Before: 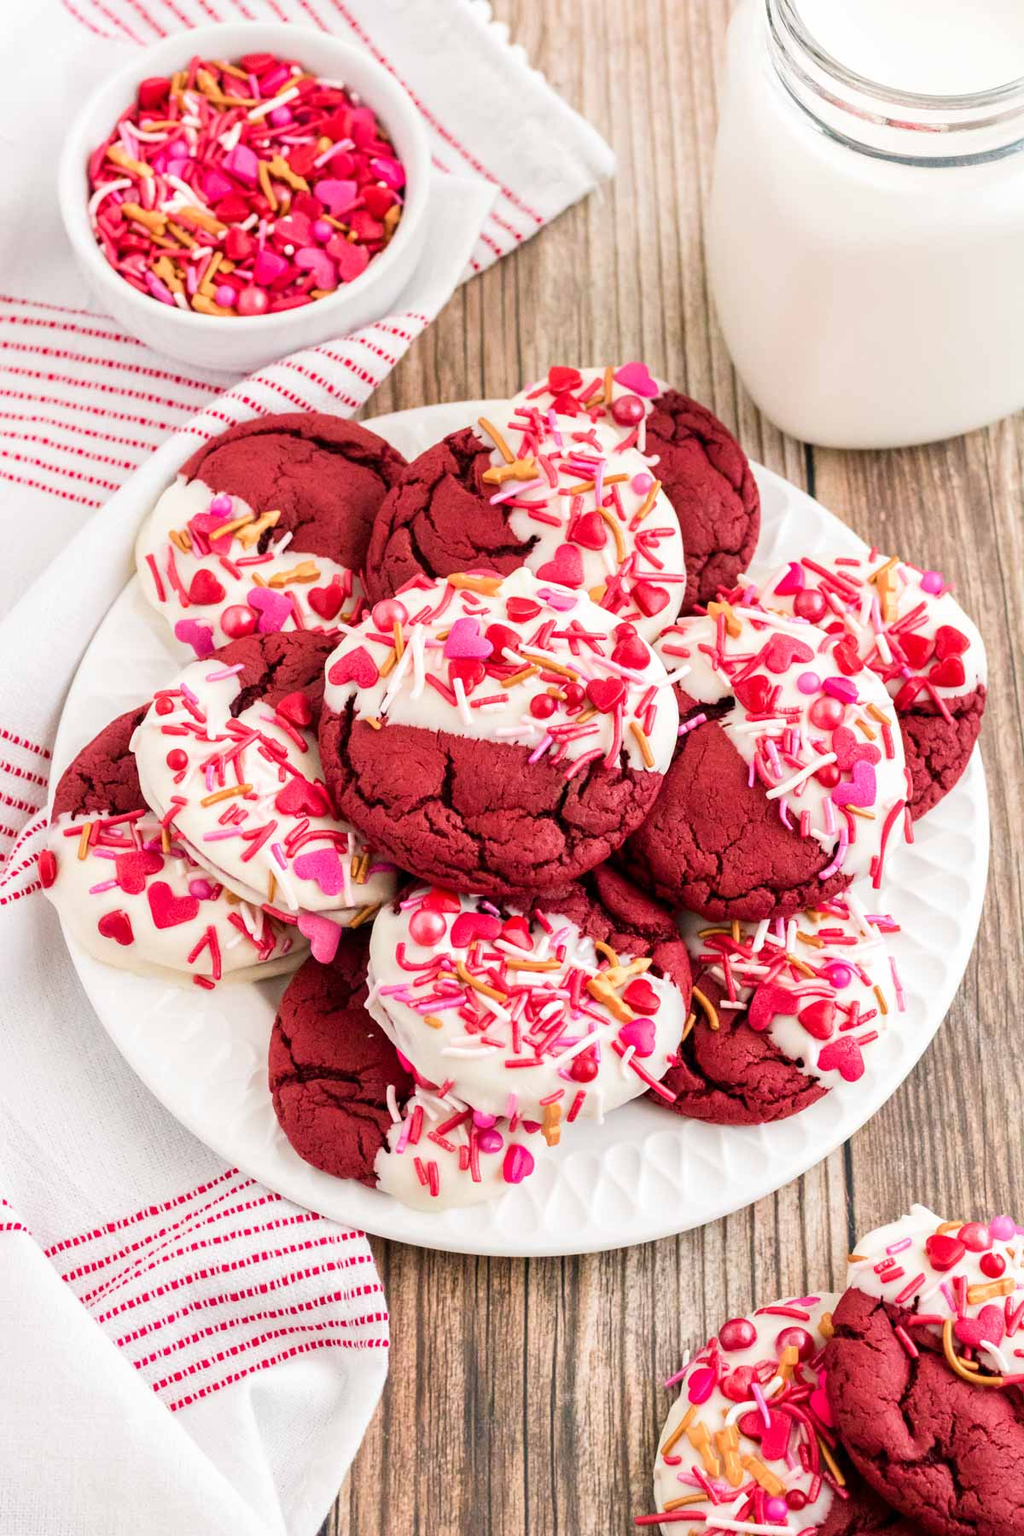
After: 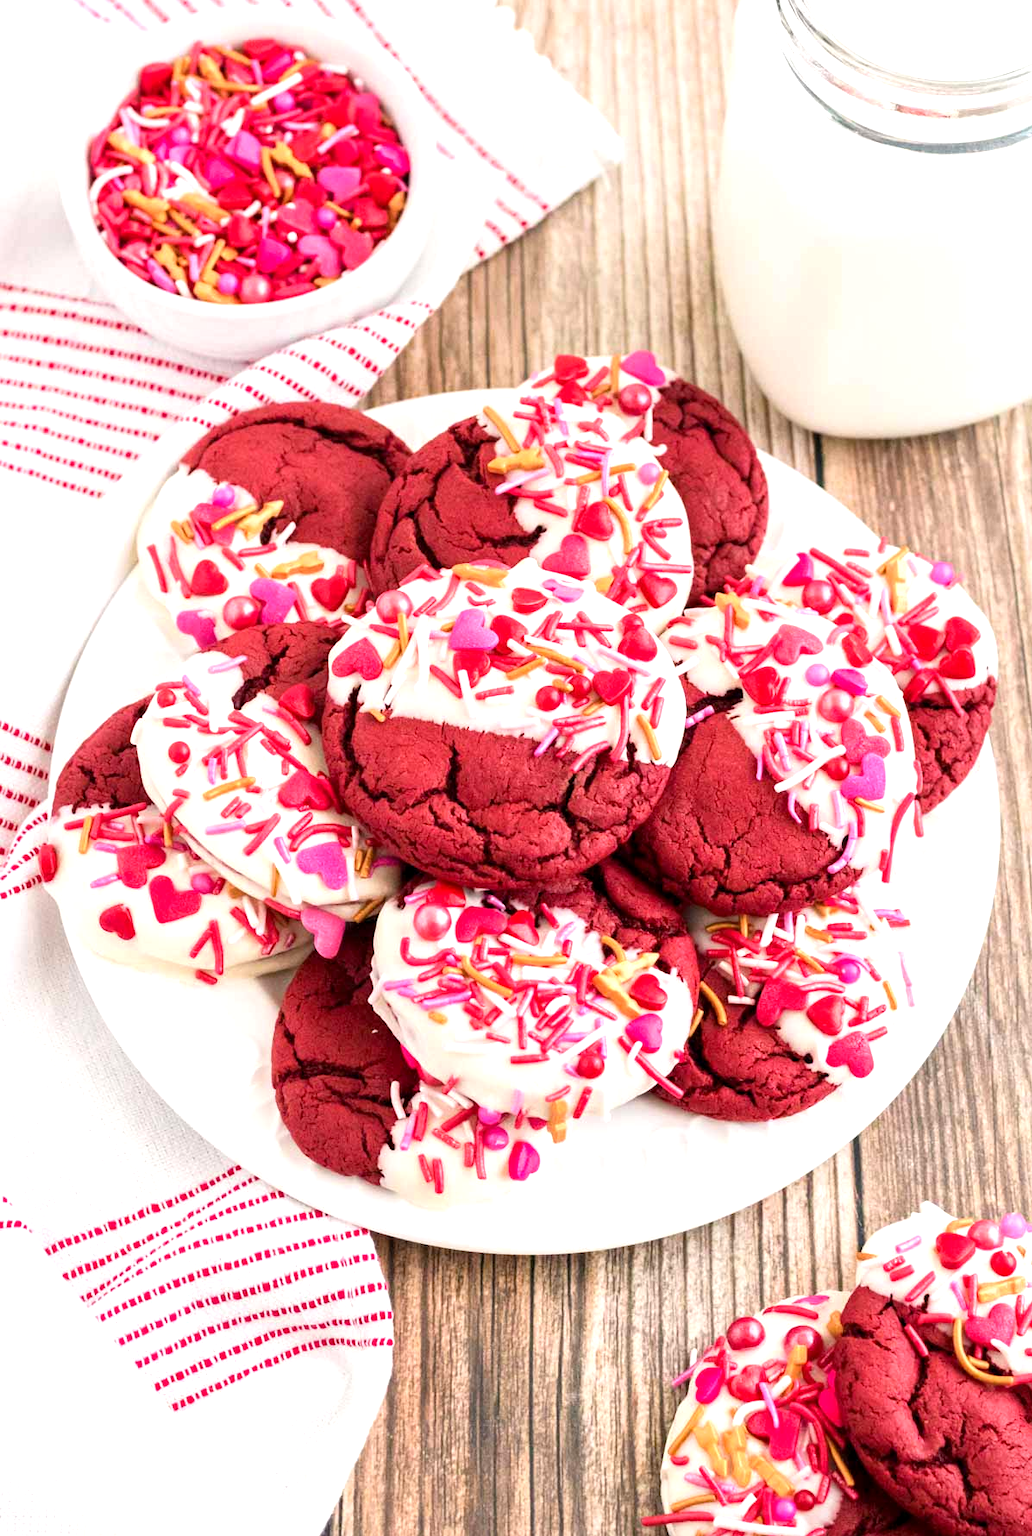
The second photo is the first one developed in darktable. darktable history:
exposure: black level correction 0.001, exposure 0.499 EV, compensate highlight preservation false
crop: top 1.026%, right 0.021%
